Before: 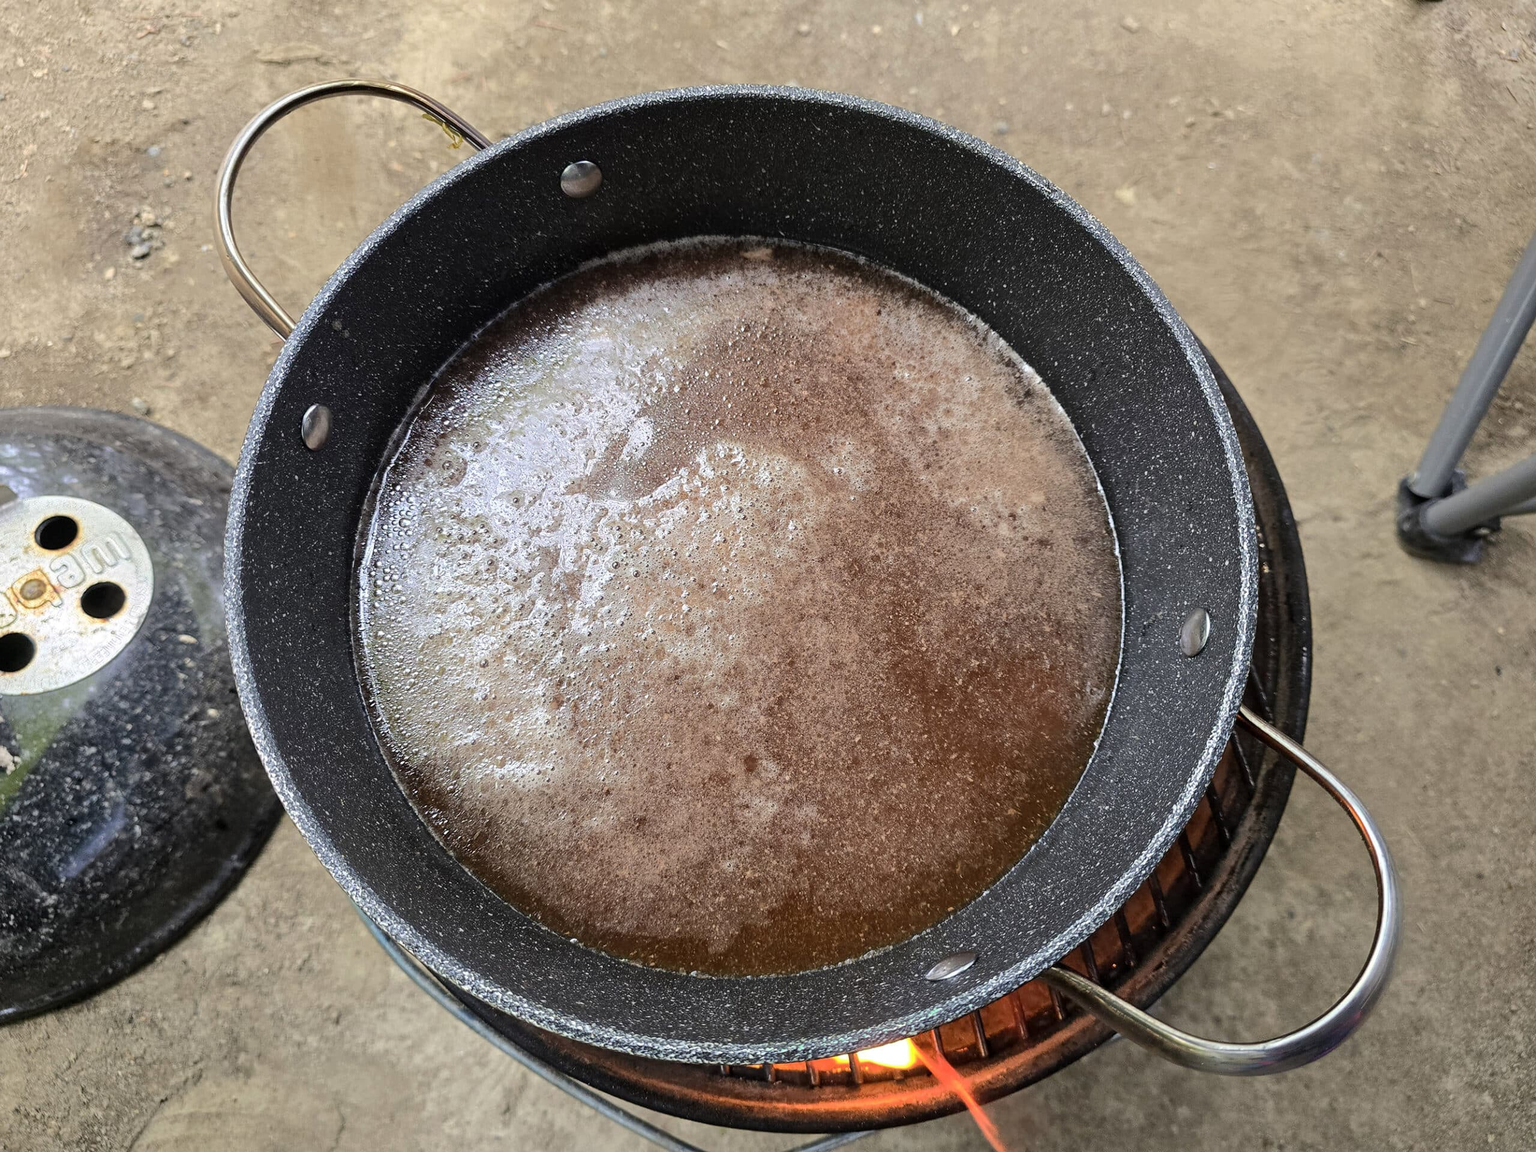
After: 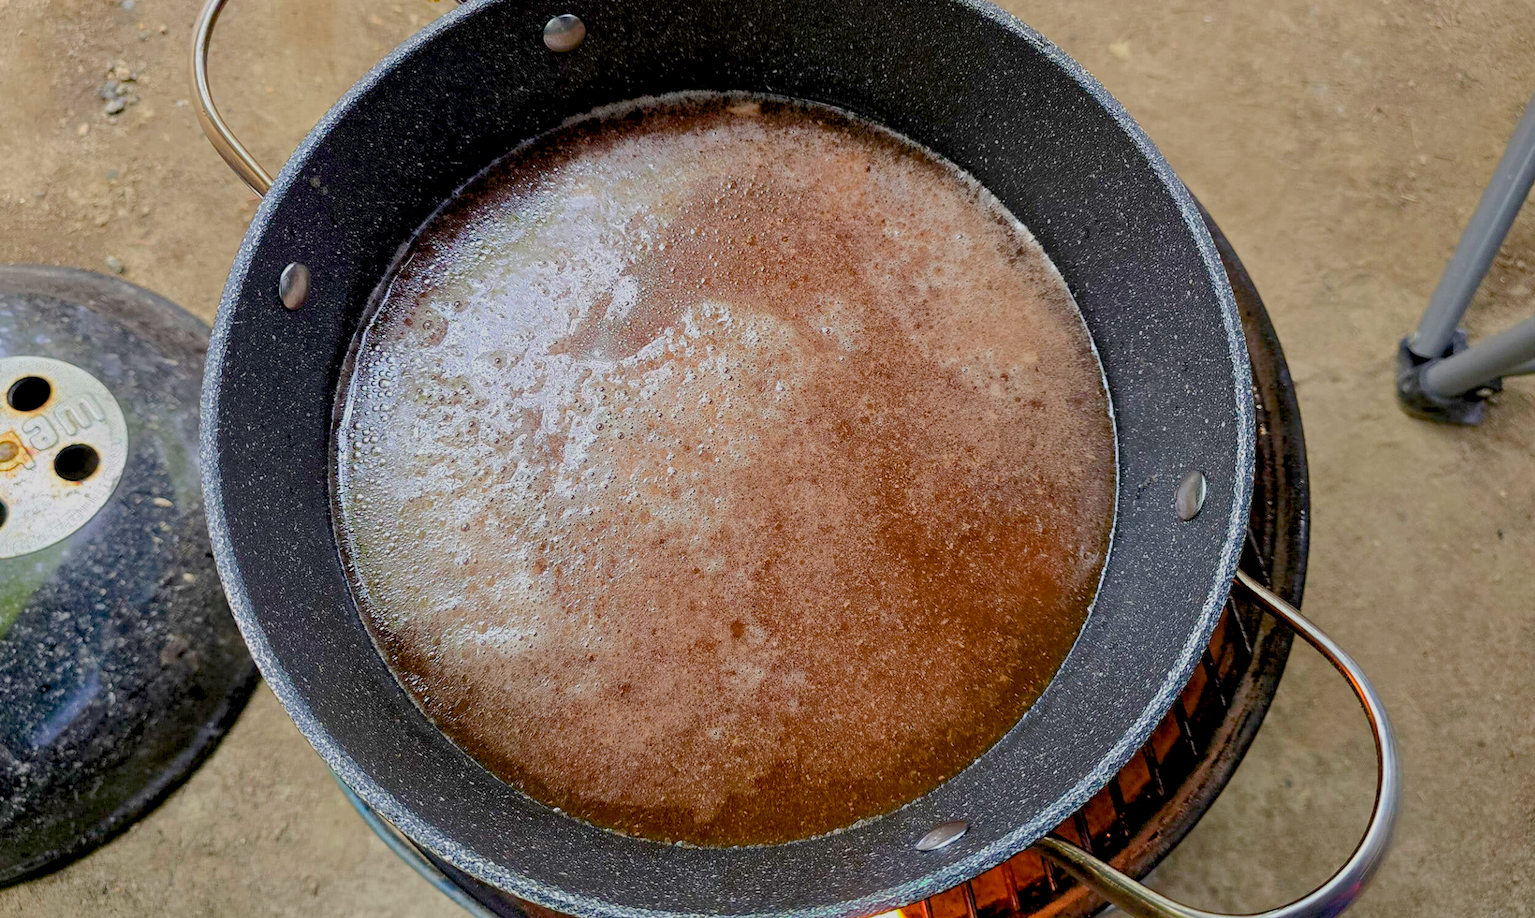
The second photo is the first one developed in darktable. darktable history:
color balance rgb: global offset › luminance -0.898%, linear chroma grading › global chroma 15.256%, perceptual saturation grading › global saturation 20%, perceptual saturation grading › highlights -25.13%, perceptual saturation grading › shadows 24.017%, contrast -20.462%
crop and rotate: left 1.842%, top 12.778%, right 0.13%, bottom 9.046%
